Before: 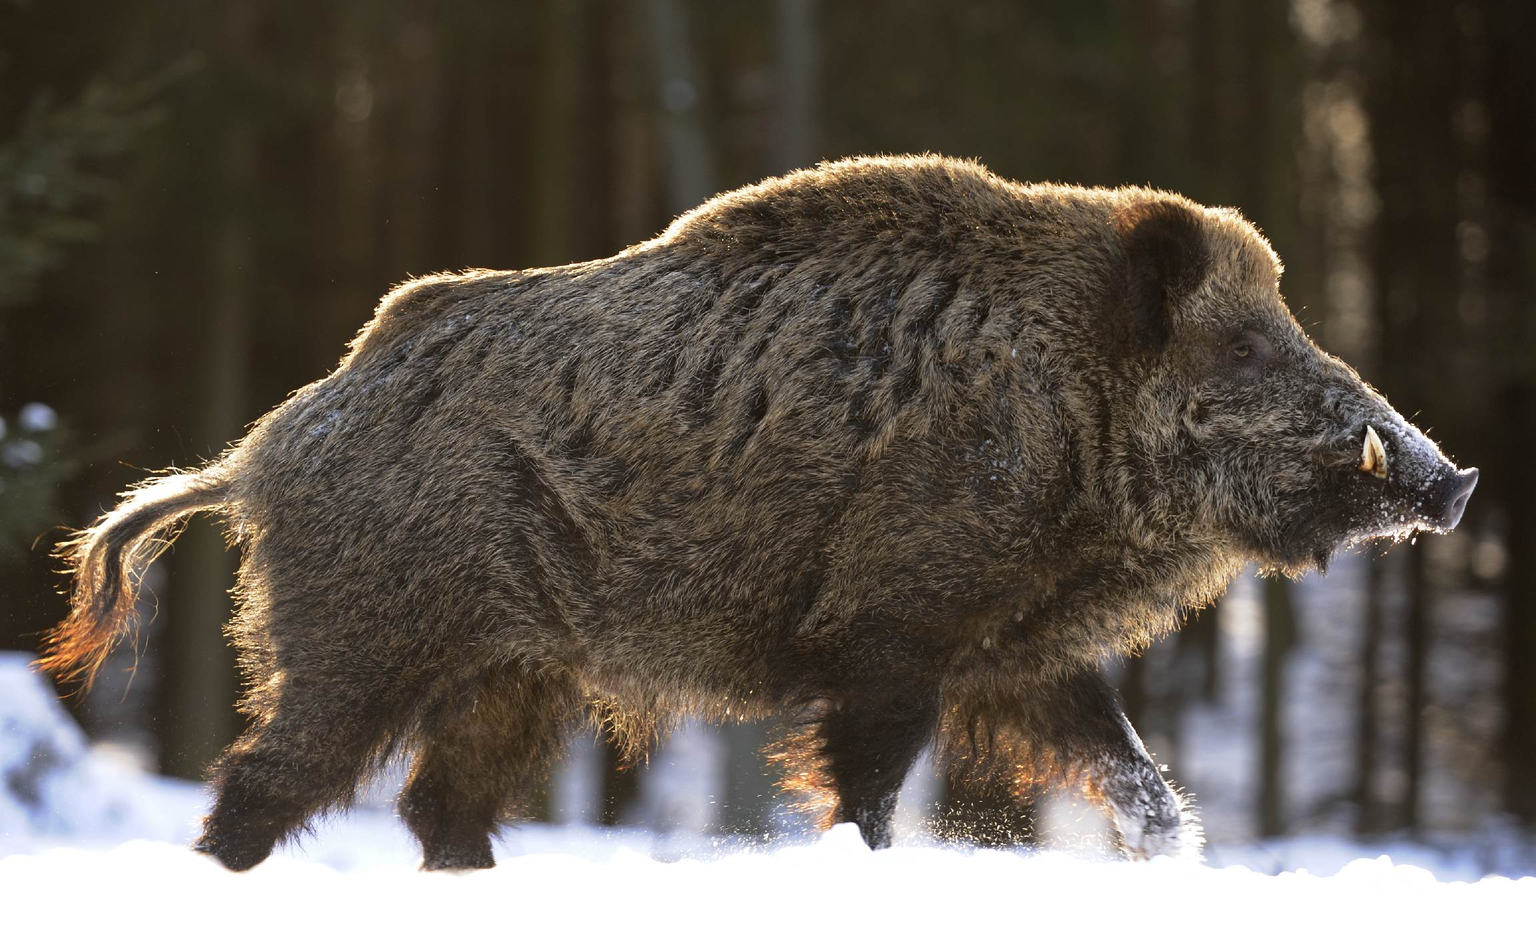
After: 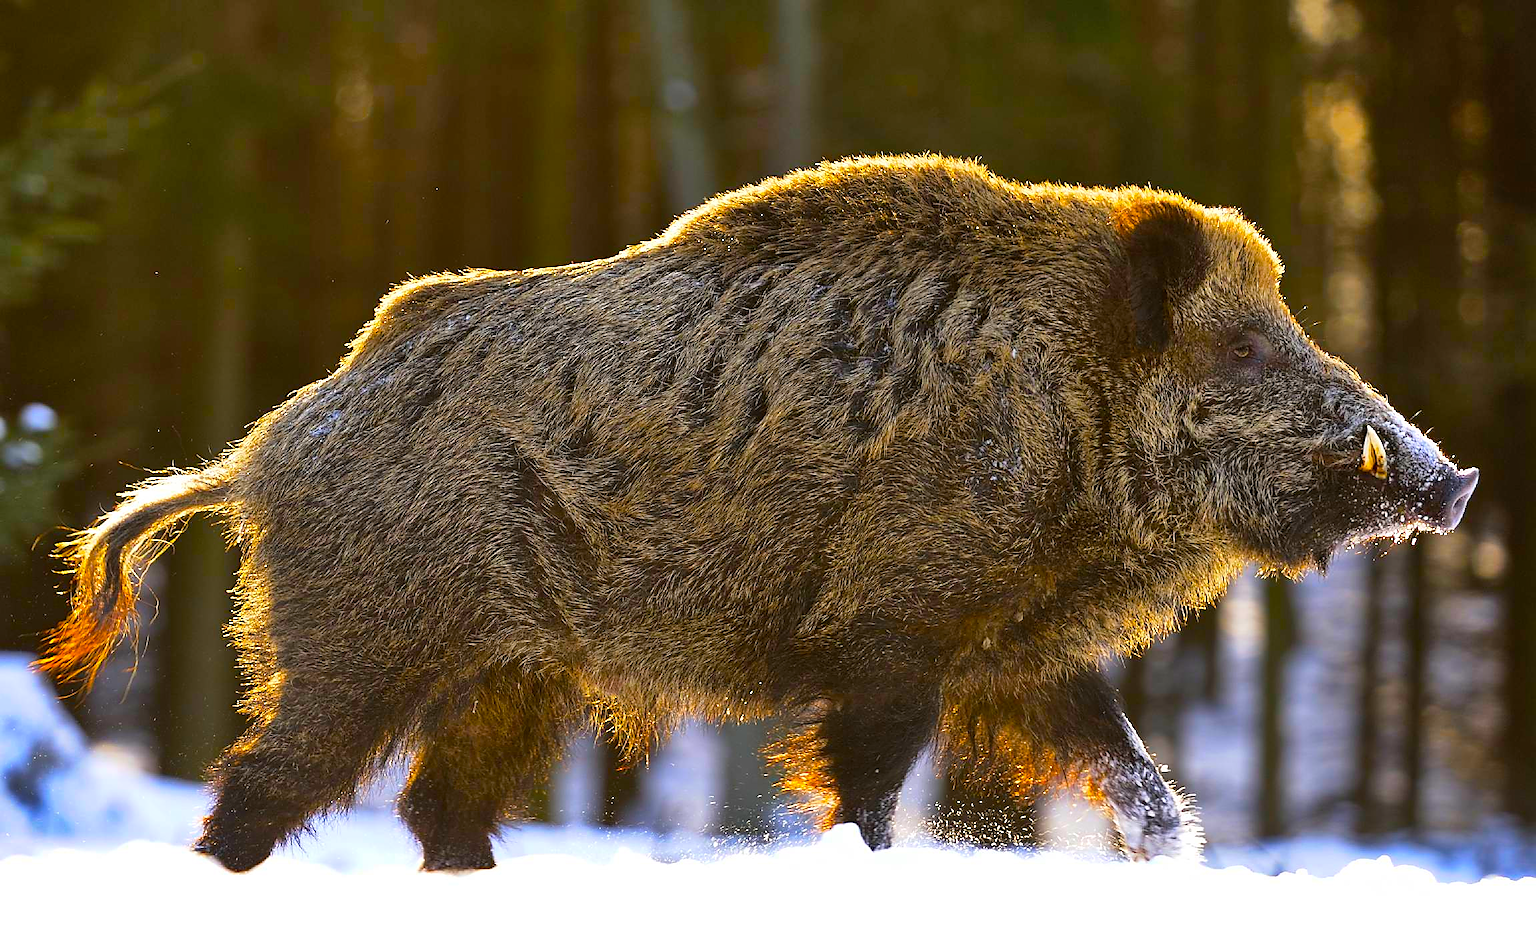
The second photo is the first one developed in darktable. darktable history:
sharpen: radius 1.4, amount 1.25, threshold 0.7
shadows and highlights: soften with gaussian
color balance rgb: linear chroma grading › global chroma 15%, perceptual saturation grading › global saturation 30%
color balance: output saturation 120%
contrast brightness saturation: contrast 0.08, saturation 0.2
